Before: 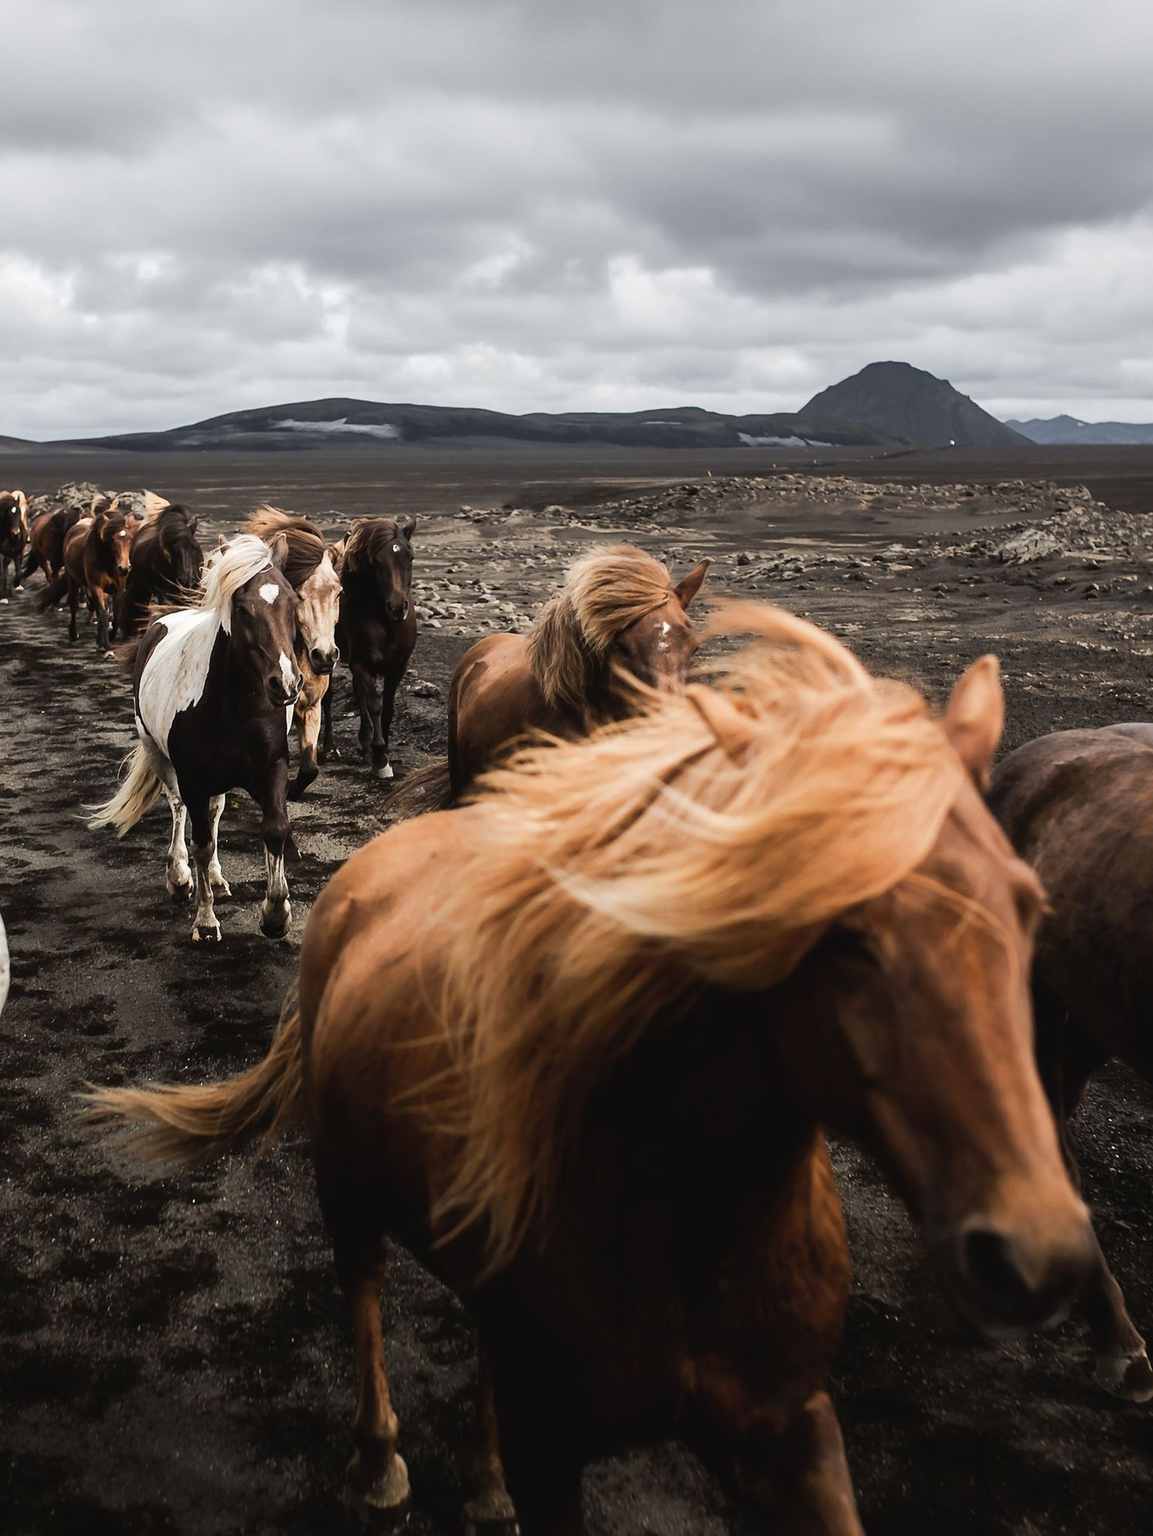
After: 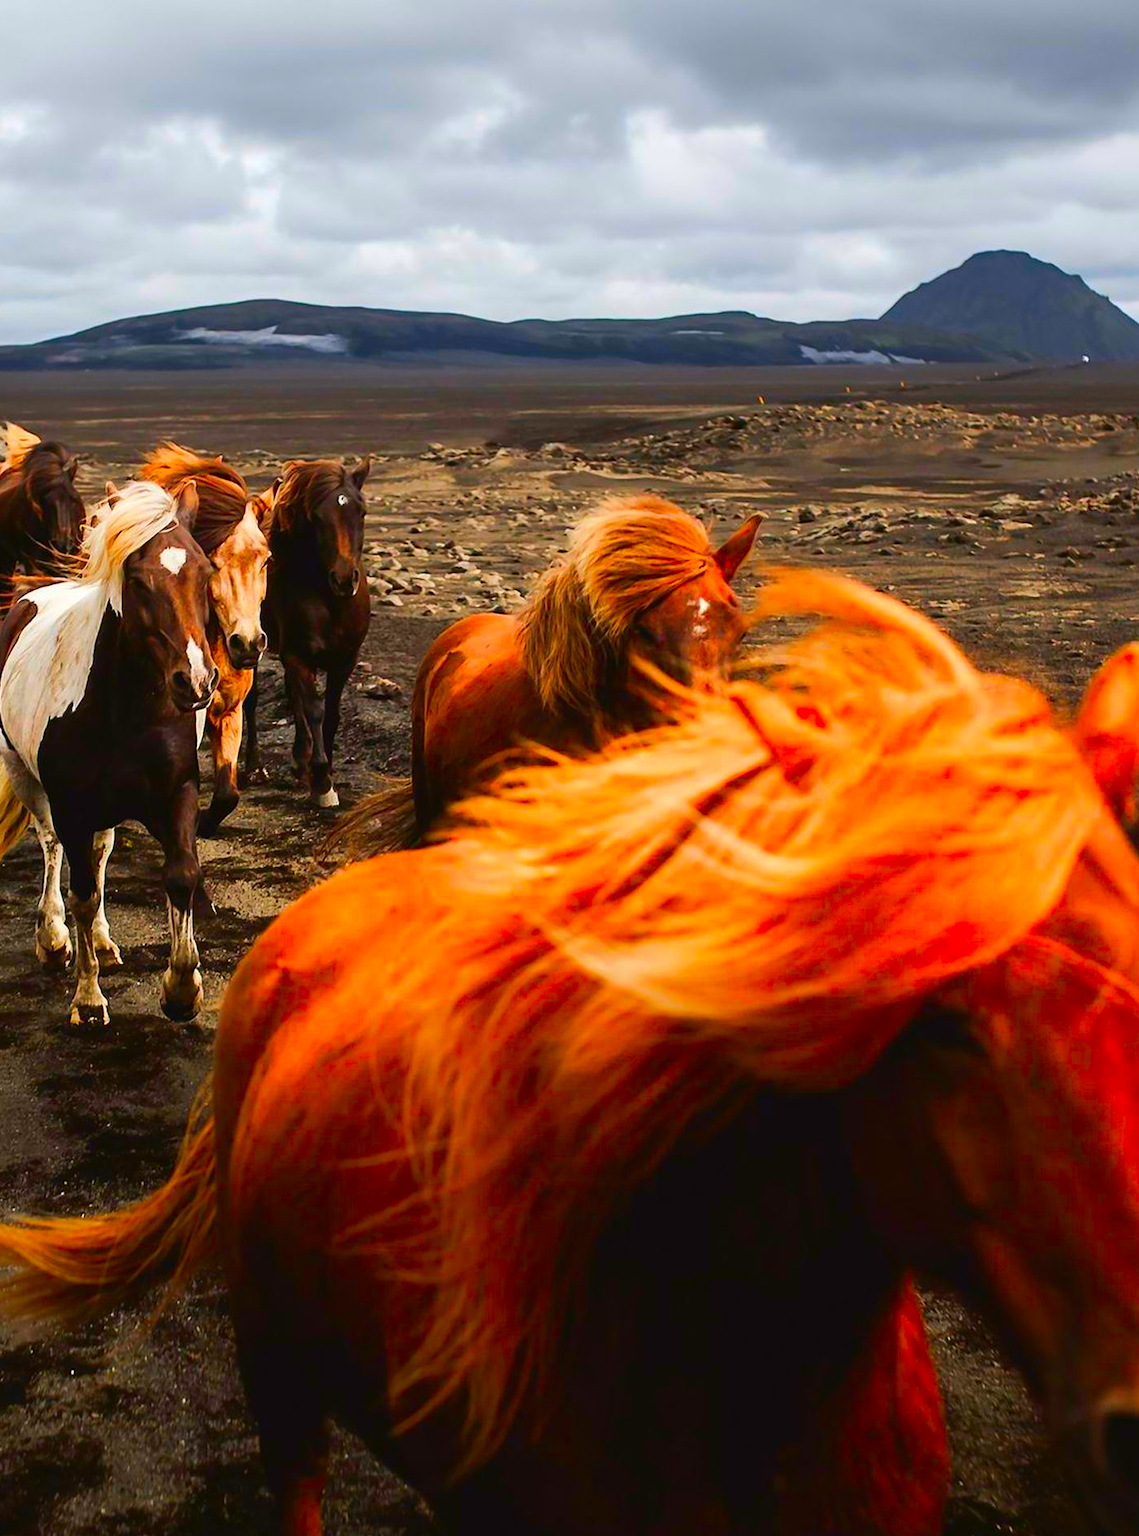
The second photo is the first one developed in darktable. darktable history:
tone equalizer: mask exposure compensation -0.486 EV
color correction: highlights b* 0.02, saturation 2.96
crop and rotate: left 12.188%, top 11.373%, right 13.768%, bottom 13.756%
